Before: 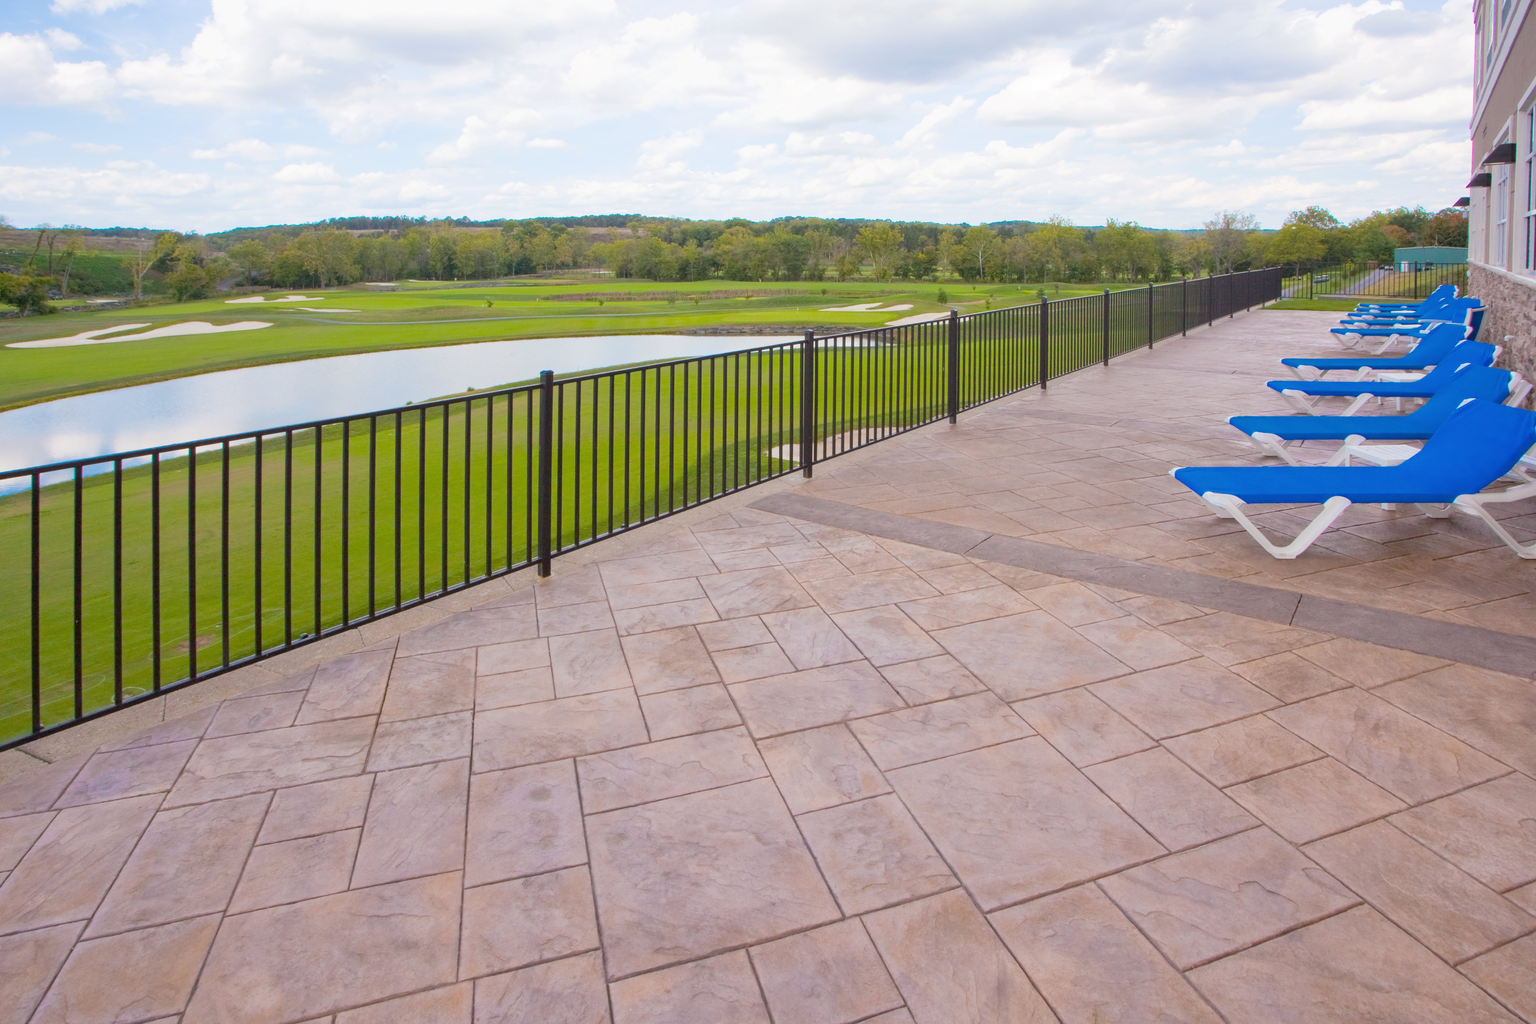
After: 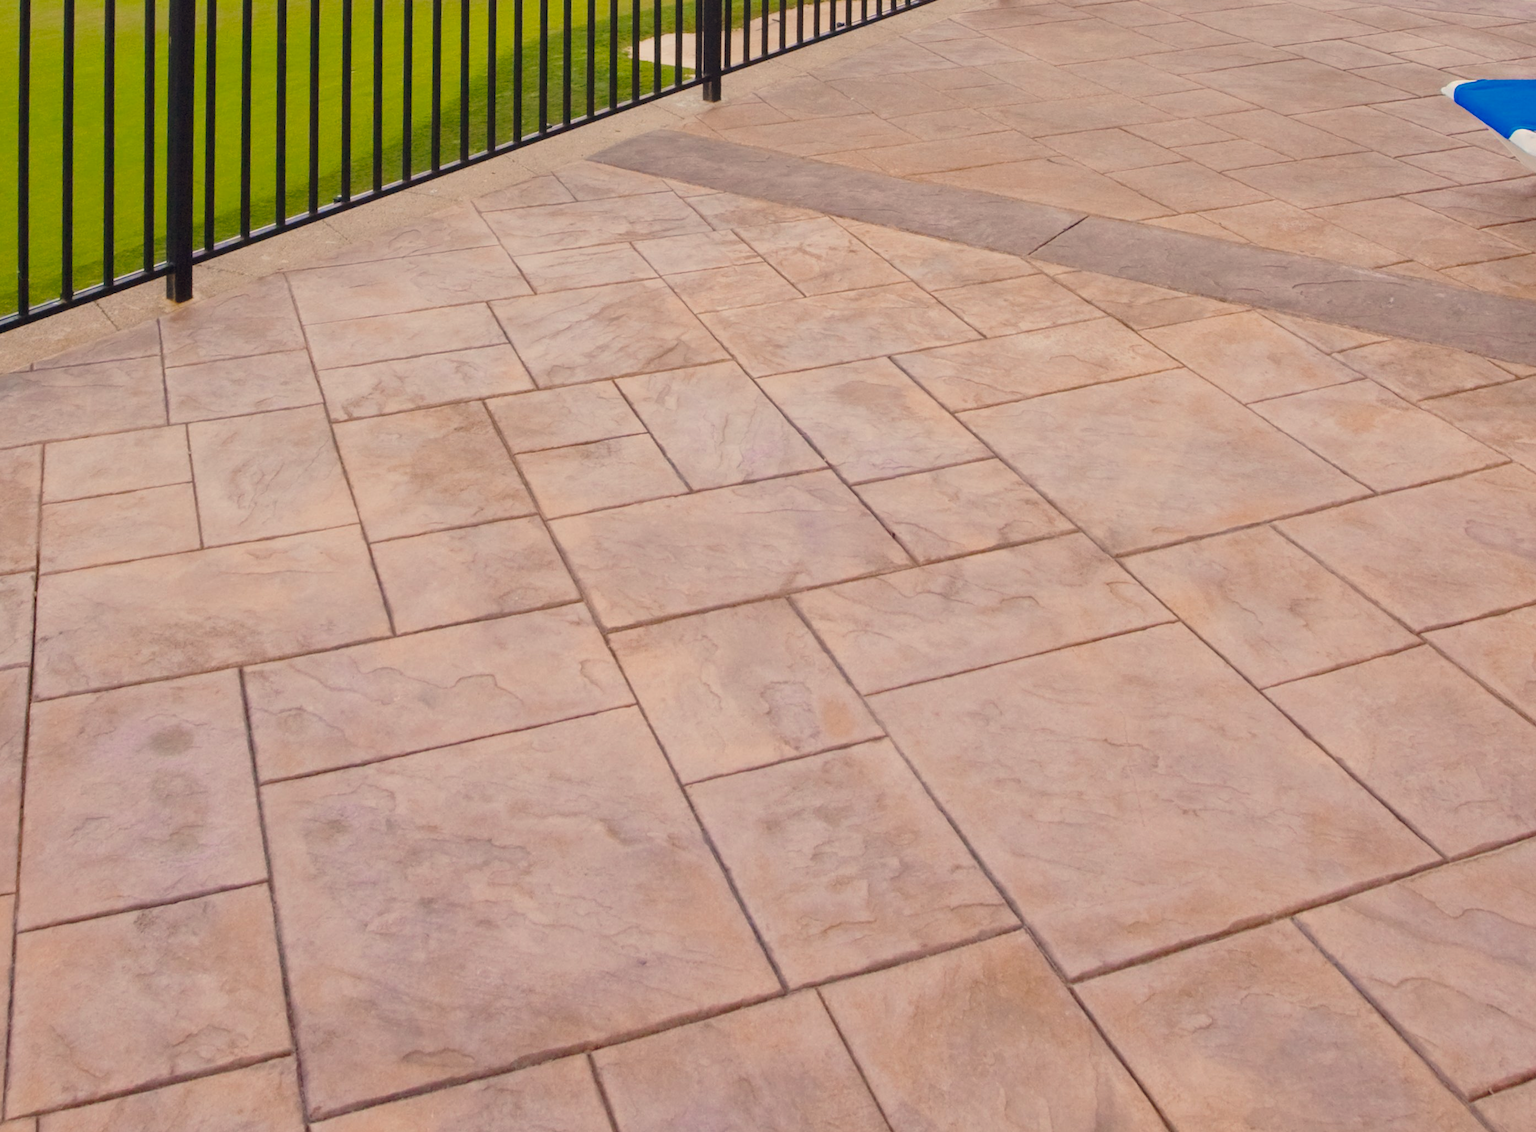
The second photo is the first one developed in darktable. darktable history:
white balance: red 1.029, blue 0.92
color balance rgb: shadows lift › hue 87.51°, highlights gain › chroma 1.62%, highlights gain › hue 55.1°, global offset › chroma 0.1%, global offset › hue 253.66°, linear chroma grading › global chroma 0.5%
base curve: curves: ch0 [(0, 0) (0.073, 0.04) (0.157, 0.139) (0.492, 0.492) (0.758, 0.758) (1, 1)], preserve colors none
crop: left 29.672%, top 41.786%, right 20.851%, bottom 3.487%
